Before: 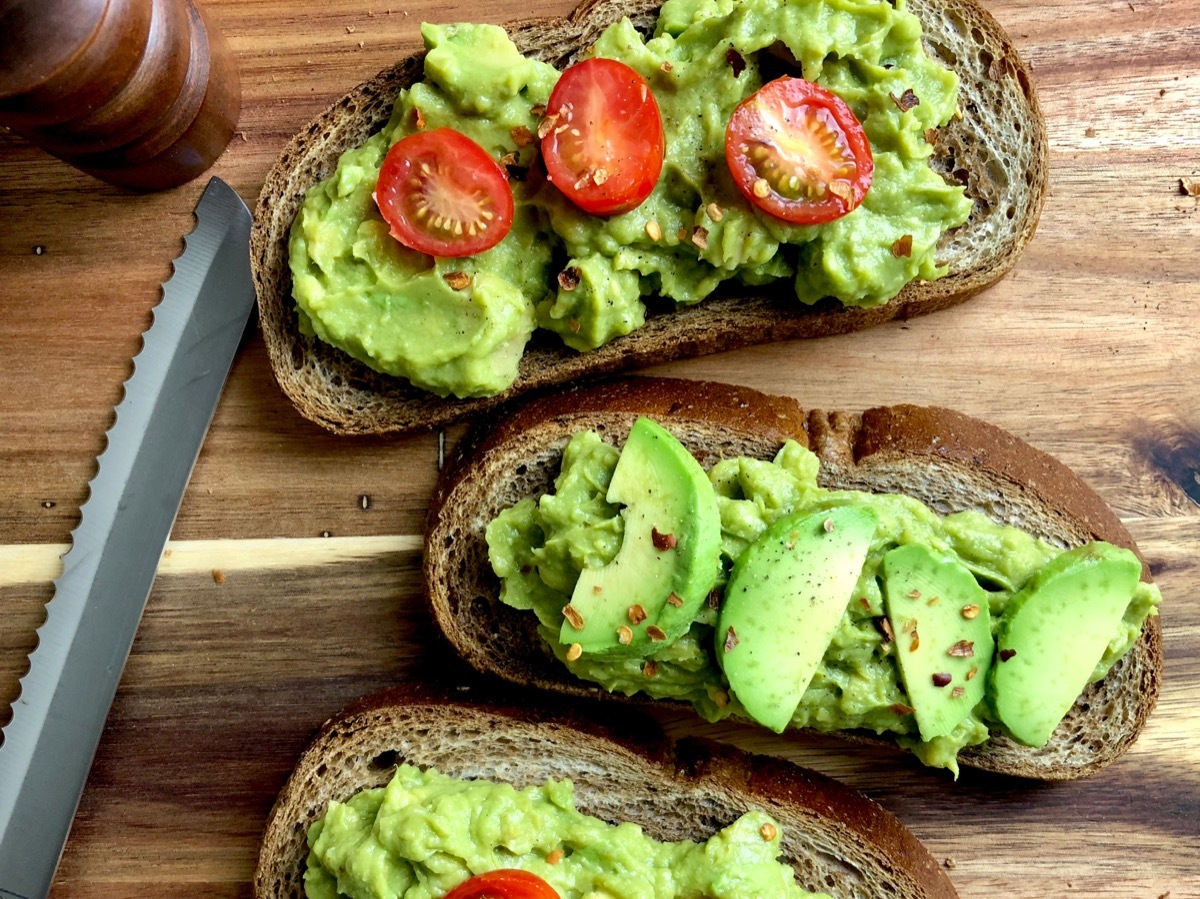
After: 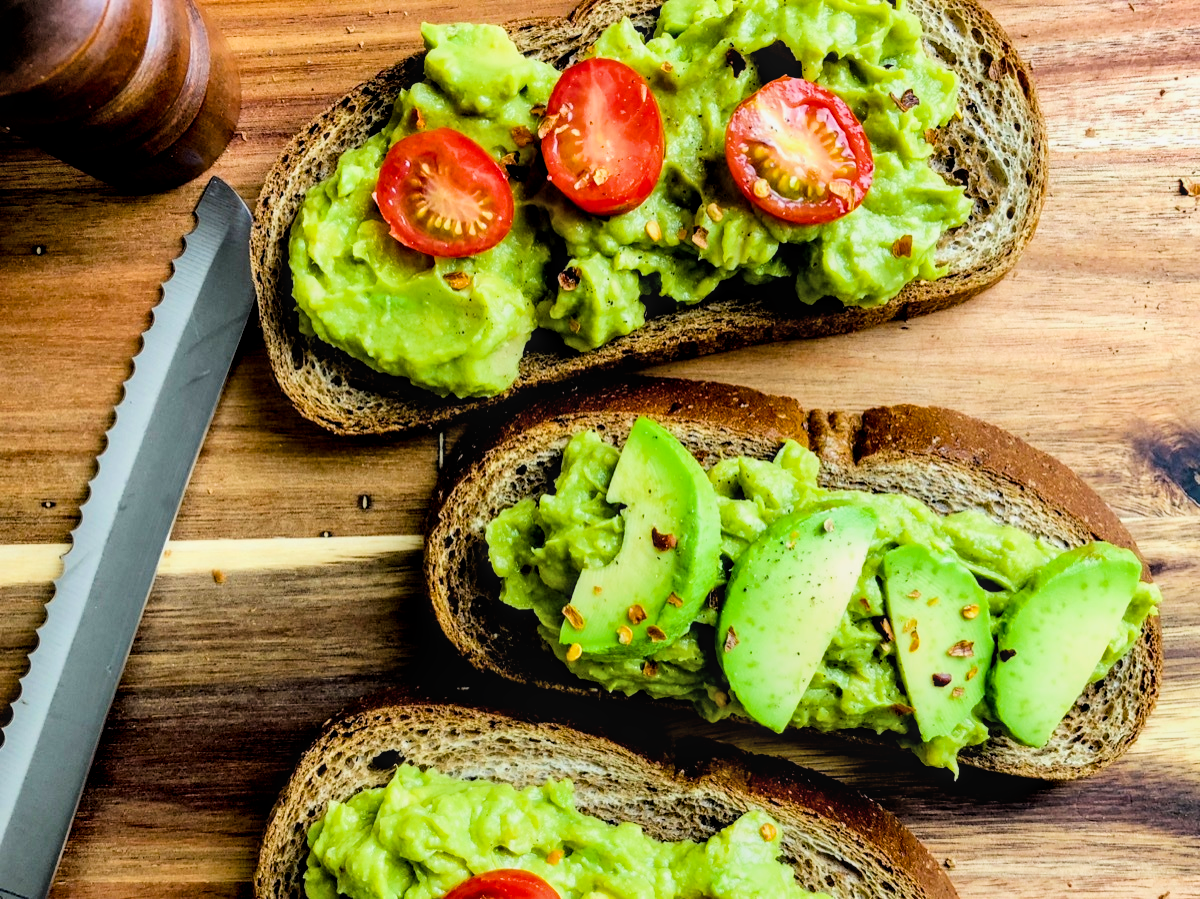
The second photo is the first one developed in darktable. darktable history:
filmic rgb: black relative exposure -5 EV, hardness 2.88, contrast 1.3
local contrast: on, module defaults
exposure: black level correction 0, exposure 0.5 EV, compensate exposure bias true, compensate highlight preservation false
color balance rgb: perceptual saturation grading › global saturation 20%, global vibrance 20%
